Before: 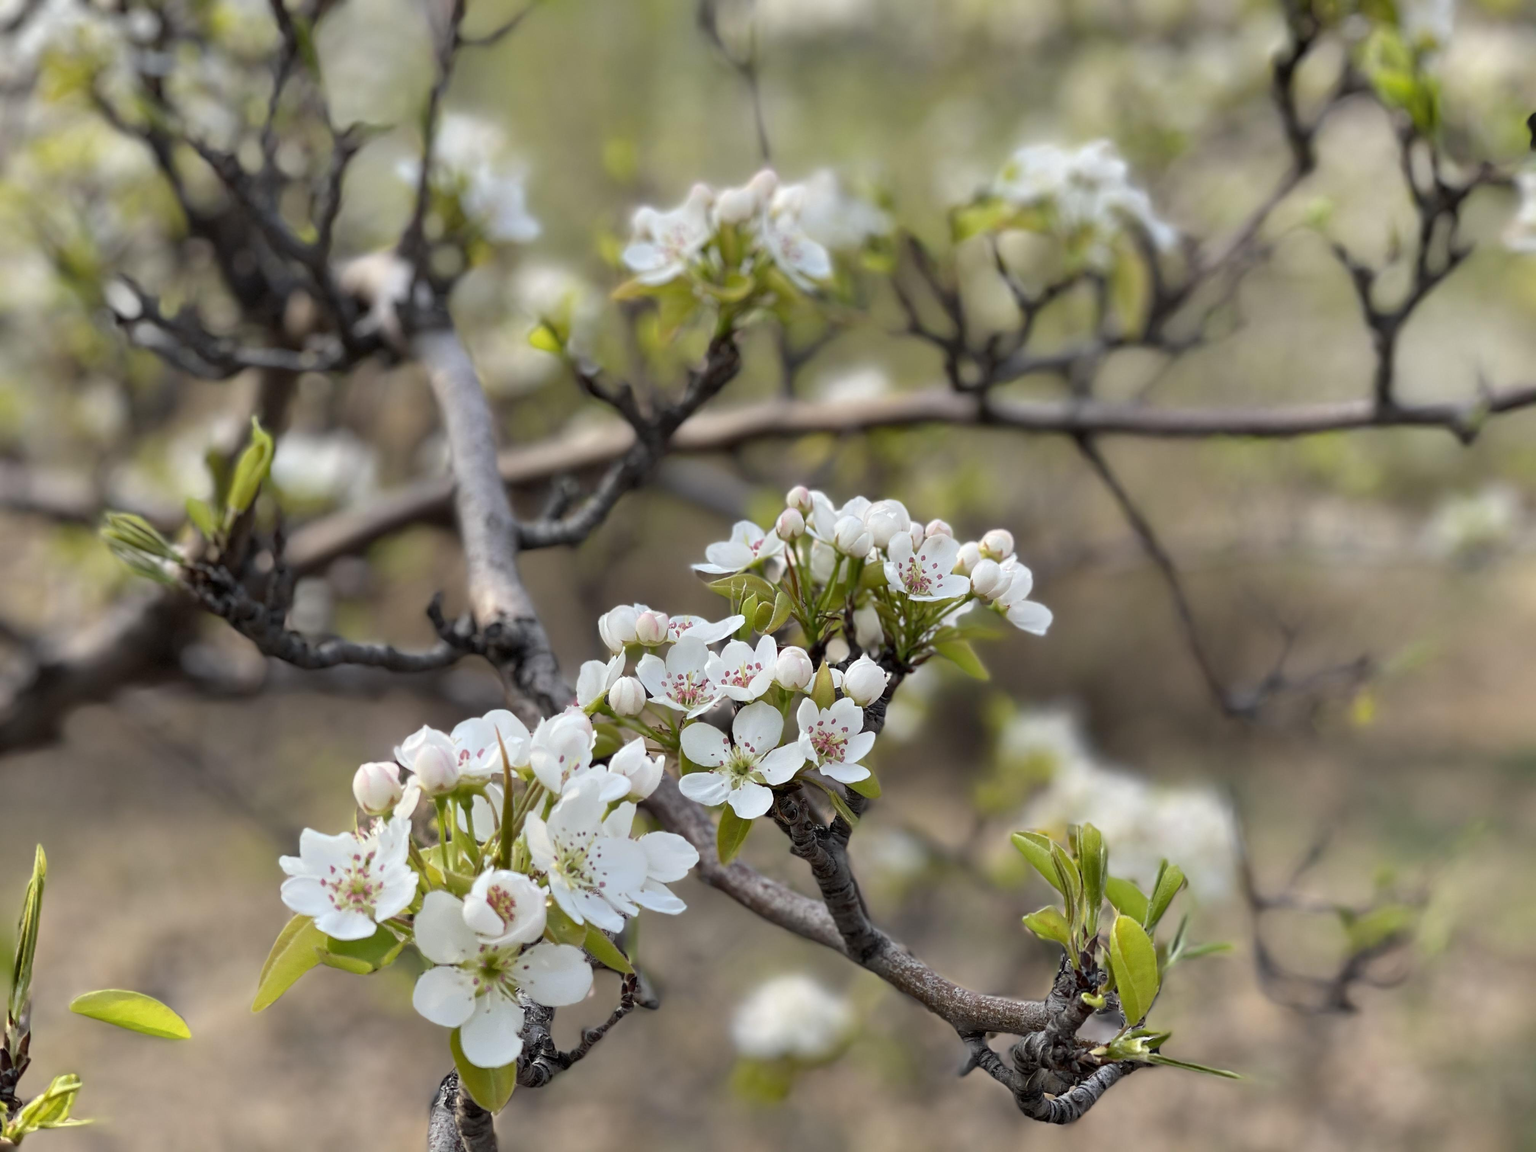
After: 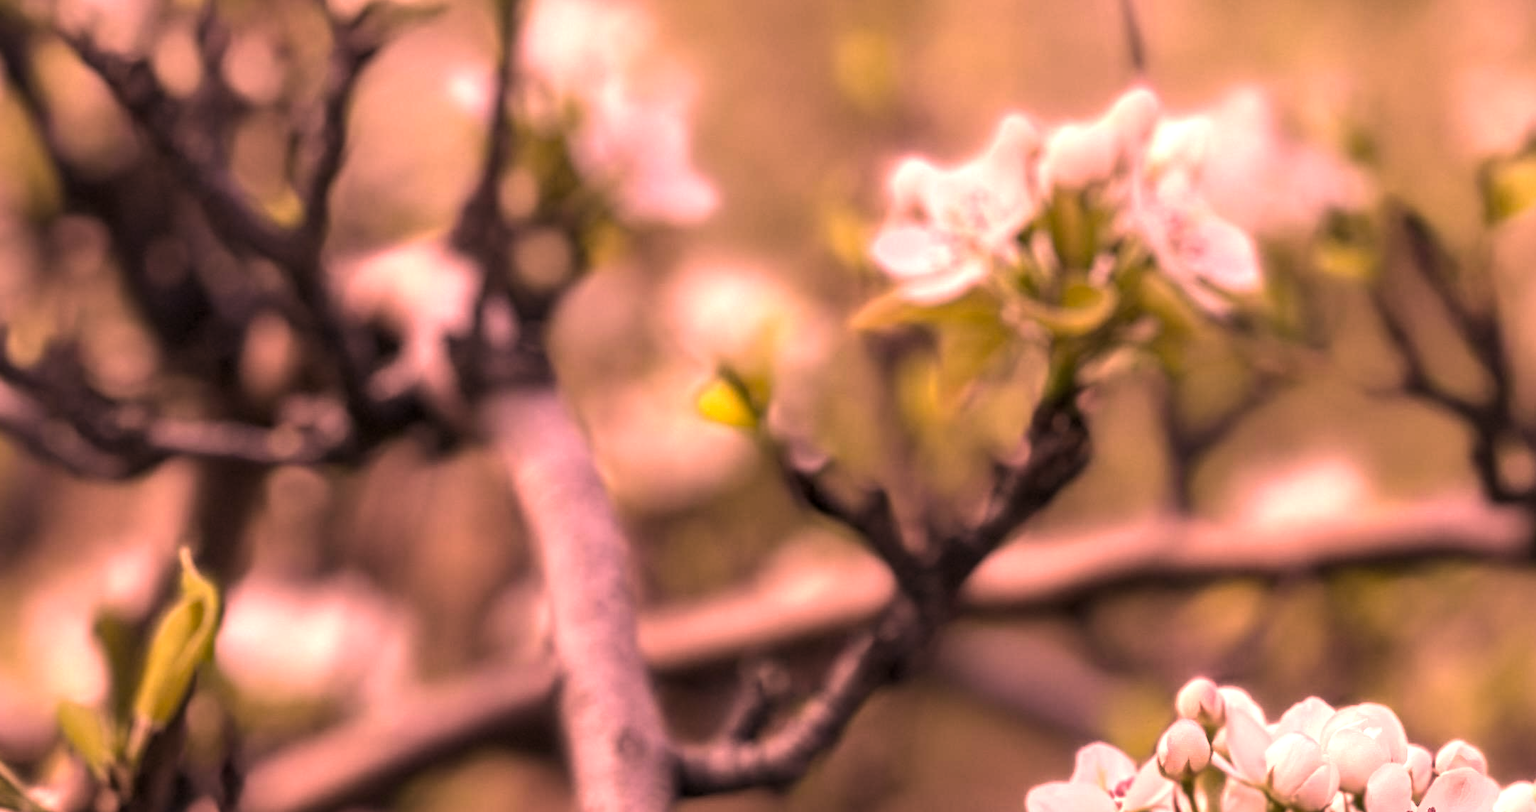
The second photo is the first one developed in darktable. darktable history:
velvia: on, module defaults
crop: left 10.121%, top 10.631%, right 36.218%, bottom 51.526%
base curve: curves: ch0 [(0, 0) (0.303, 0.277) (1, 1)]
local contrast: detail 117%
white balance: red 1.188, blue 1.11
tone equalizer: -8 EV -0.417 EV, -7 EV -0.389 EV, -6 EV -0.333 EV, -5 EV -0.222 EV, -3 EV 0.222 EV, -2 EV 0.333 EV, -1 EV 0.389 EV, +0 EV 0.417 EV, edges refinement/feathering 500, mask exposure compensation -1.57 EV, preserve details no
color correction: highlights a* 40, highlights b* 40, saturation 0.69
